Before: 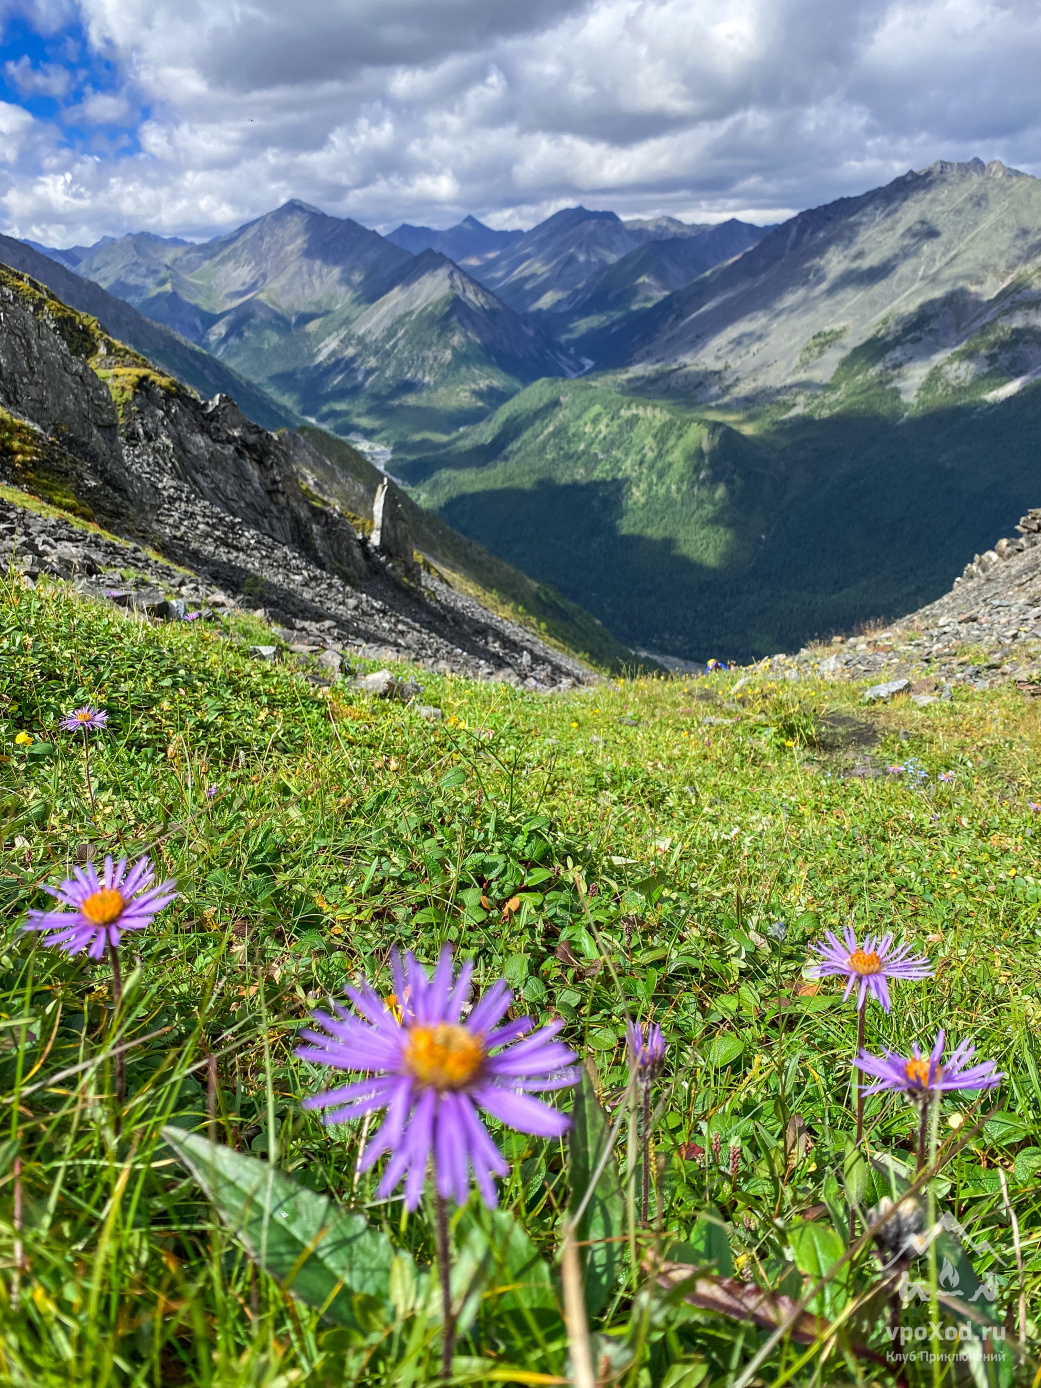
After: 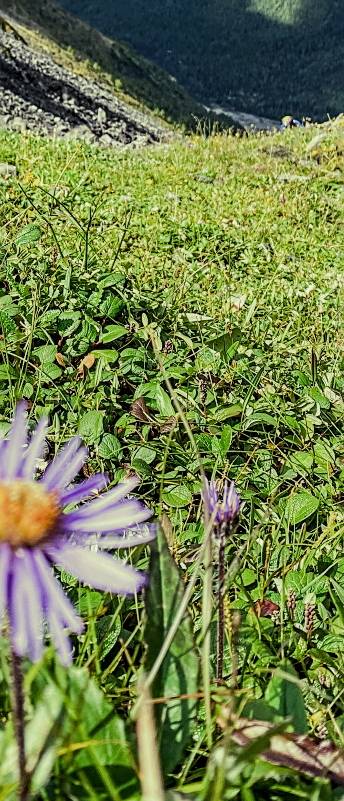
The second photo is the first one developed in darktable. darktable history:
crop: left 40.878%, top 39.176%, right 25.993%, bottom 3.081%
local contrast: on, module defaults
sharpen: on, module defaults
tone equalizer: -8 EV -0.417 EV, -7 EV -0.389 EV, -6 EV -0.333 EV, -5 EV -0.222 EV, -3 EV 0.222 EV, -2 EV 0.333 EV, -1 EV 0.389 EV, +0 EV 0.417 EV, edges refinement/feathering 500, mask exposure compensation -1.57 EV, preserve details no
split-toning: shadows › hue 290.82°, shadows › saturation 0.34, highlights › saturation 0.38, balance 0, compress 50%
filmic rgb: black relative exposure -7.65 EV, white relative exposure 4.56 EV, hardness 3.61
